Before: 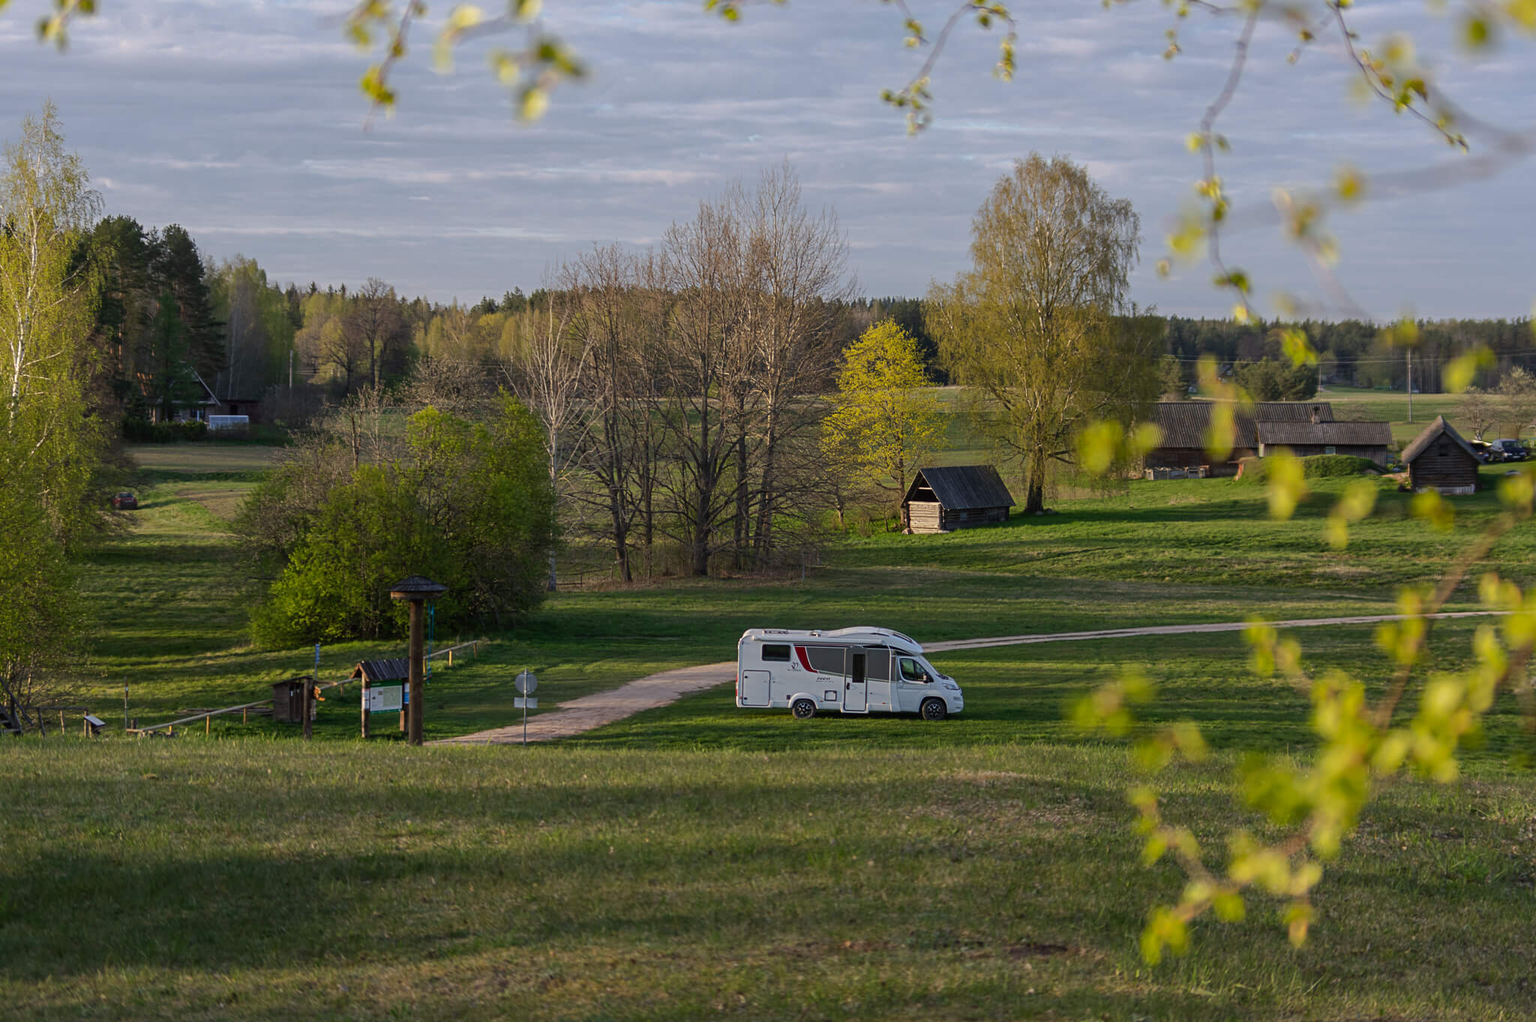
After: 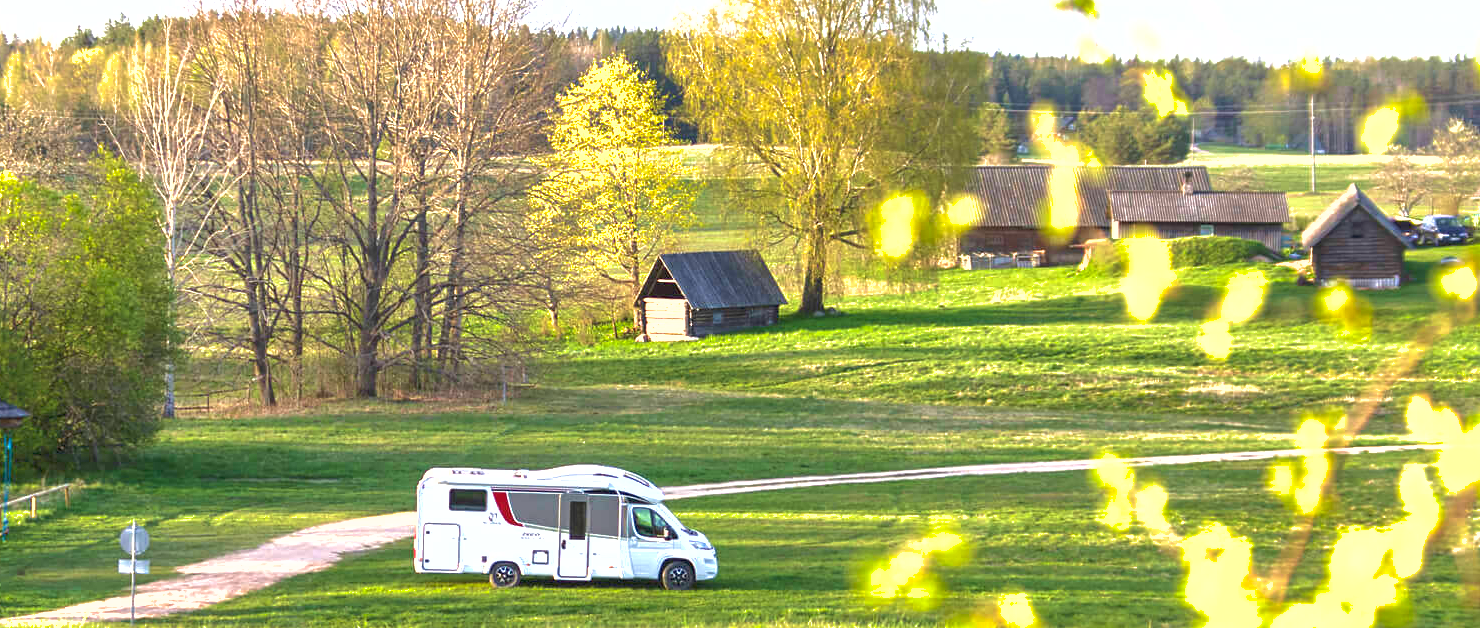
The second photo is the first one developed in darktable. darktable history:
velvia: on, module defaults
crop and rotate: left 27.728%, top 27.265%, bottom 26.591%
exposure: black level correction 0, exposure 2.306 EV, compensate highlight preservation false
shadows and highlights: on, module defaults
